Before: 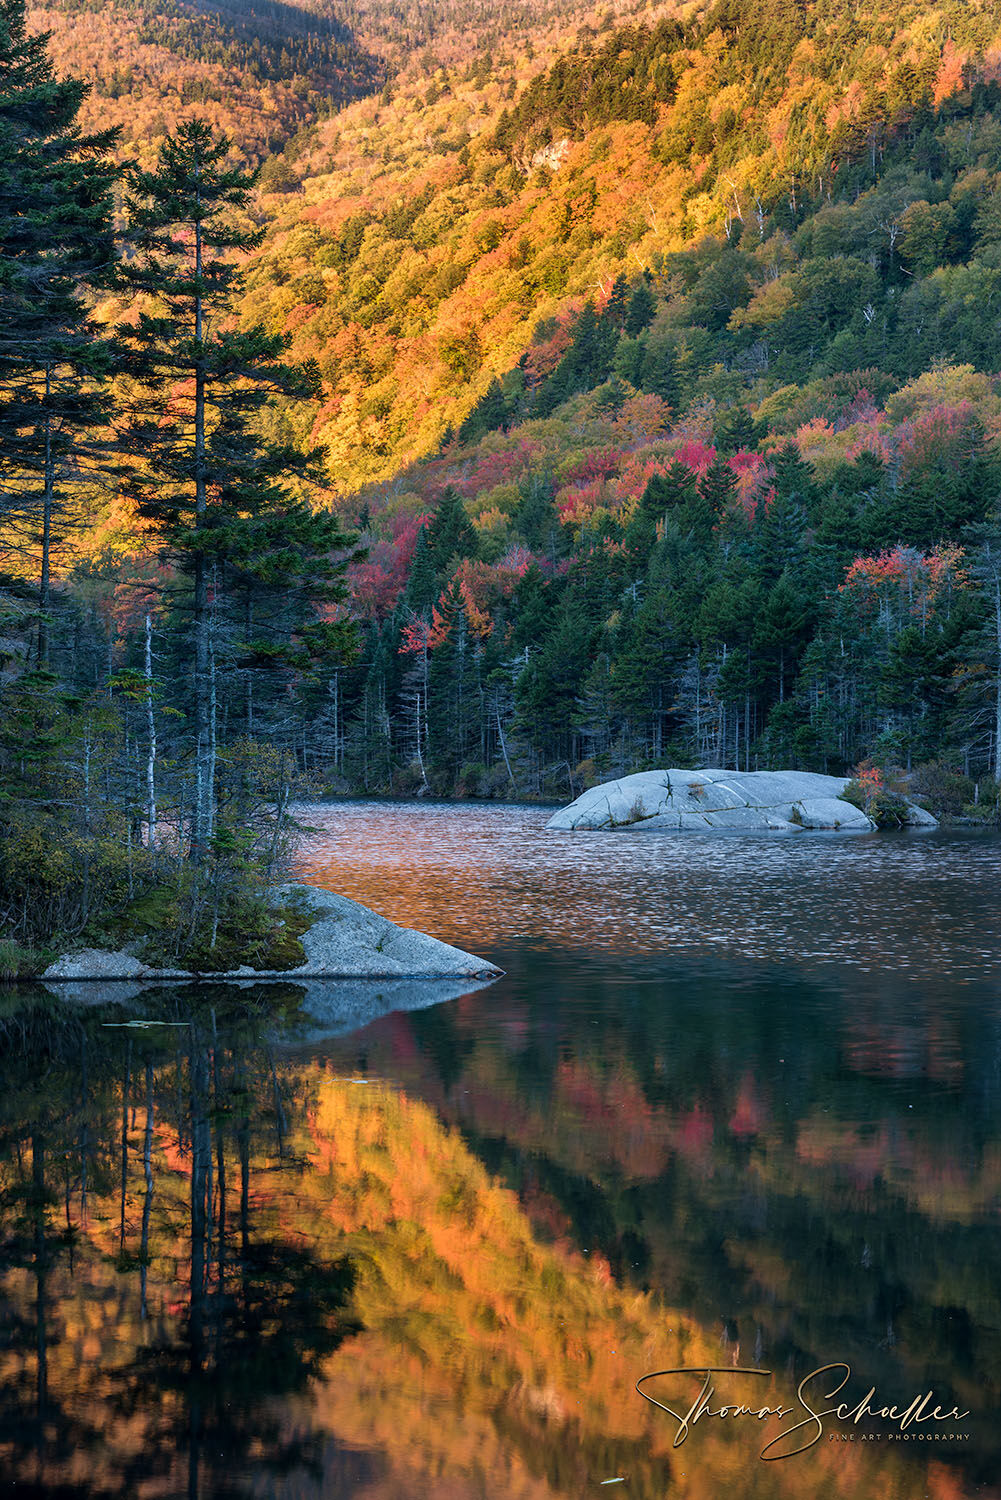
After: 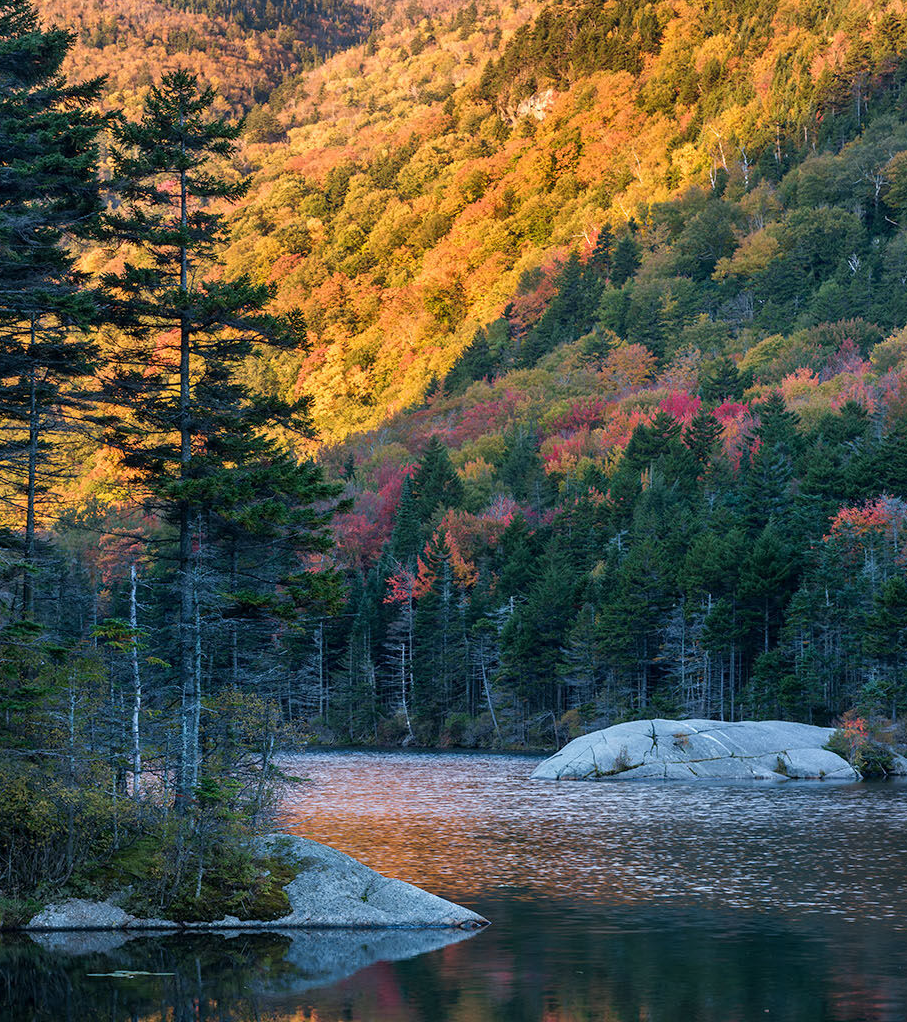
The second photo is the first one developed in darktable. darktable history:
crop: left 1.565%, top 3.395%, right 7.757%, bottom 28.422%
